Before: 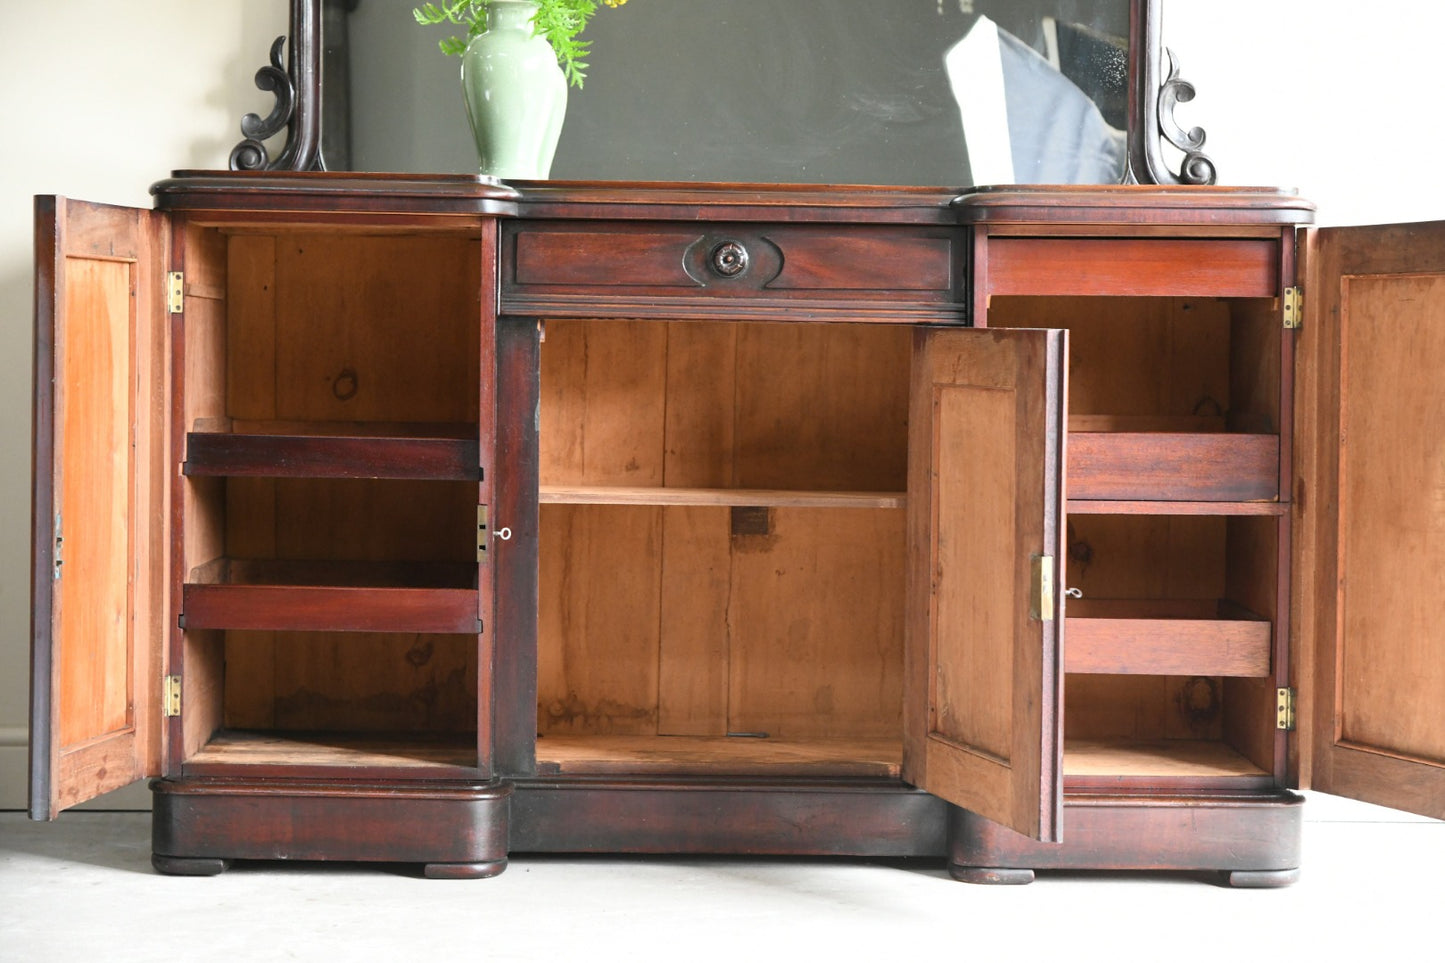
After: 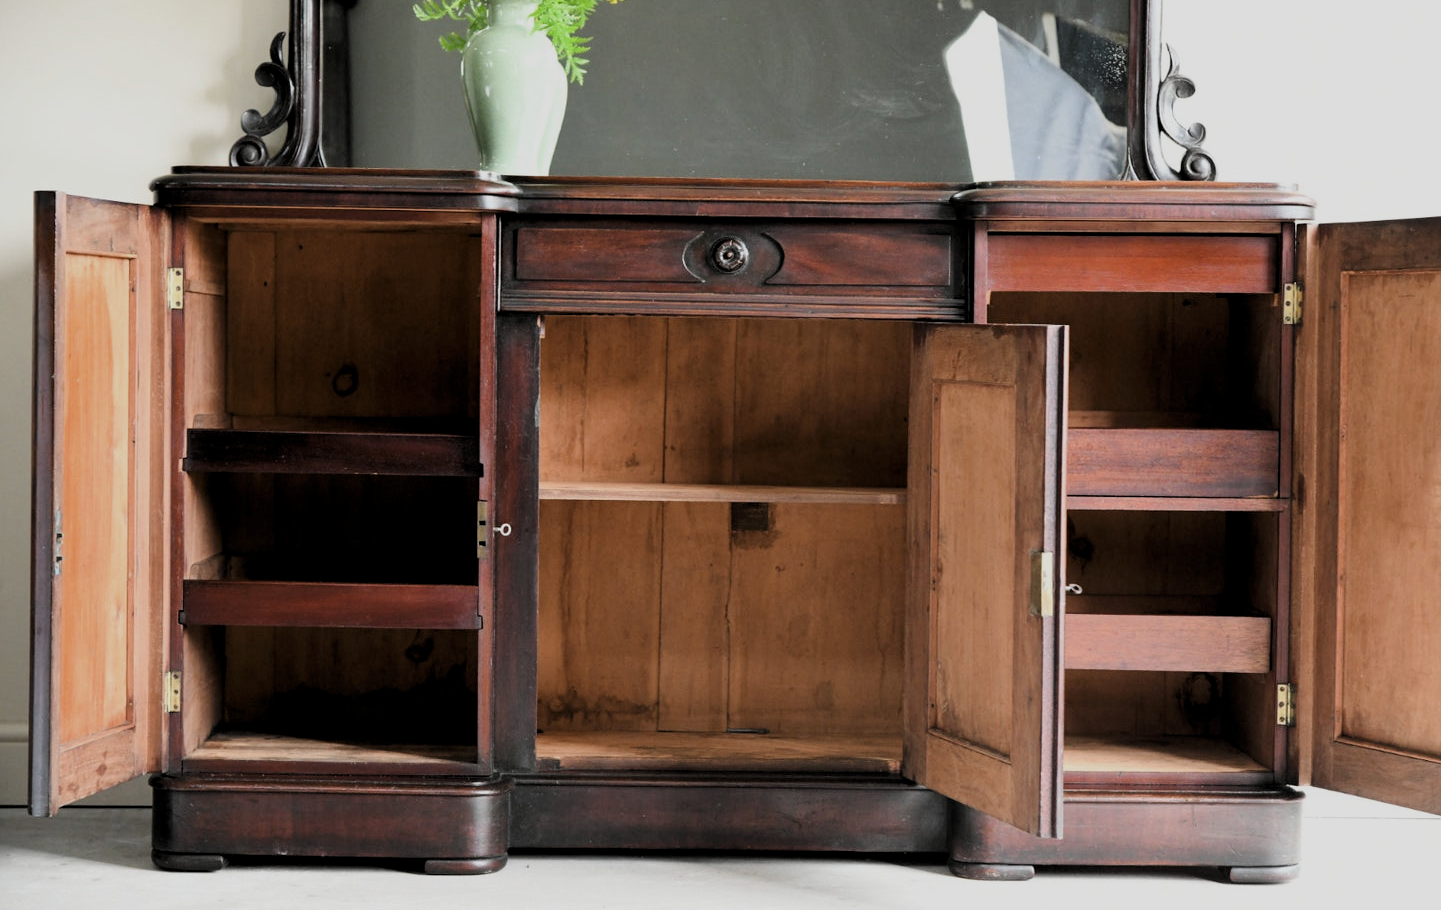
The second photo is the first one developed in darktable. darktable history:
crop: top 0.448%, right 0.264%, bottom 5.045%
levels: levels [0.029, 0.545, 0.971]
filmic rgb: black relative exposure -5 EV, hardness 2.88, contrast 1.1, highlights saturation mix -20%
